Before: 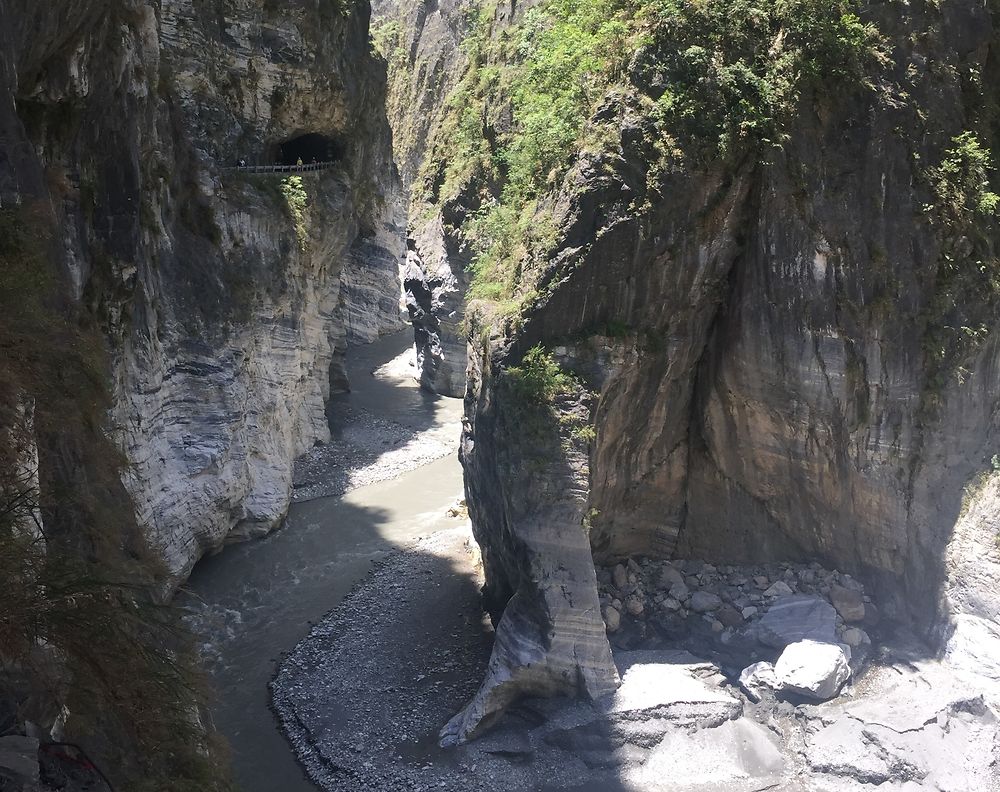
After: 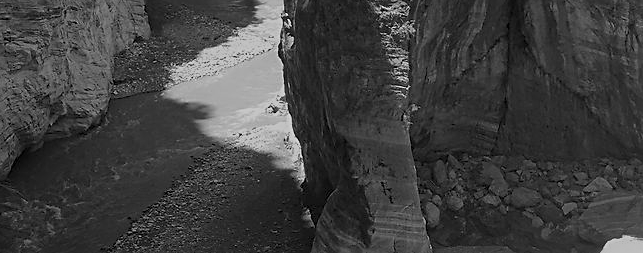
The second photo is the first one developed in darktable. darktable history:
monochrome: a 79.32, b 81.83, size 1.1
crop: left 18.091%, top 51.13%, right 17.525%, bottom 16.85%
sharpen: on, module defaults
haze removal: strength 0.29, distance 0.25, compatibility mode true, adaptive false
